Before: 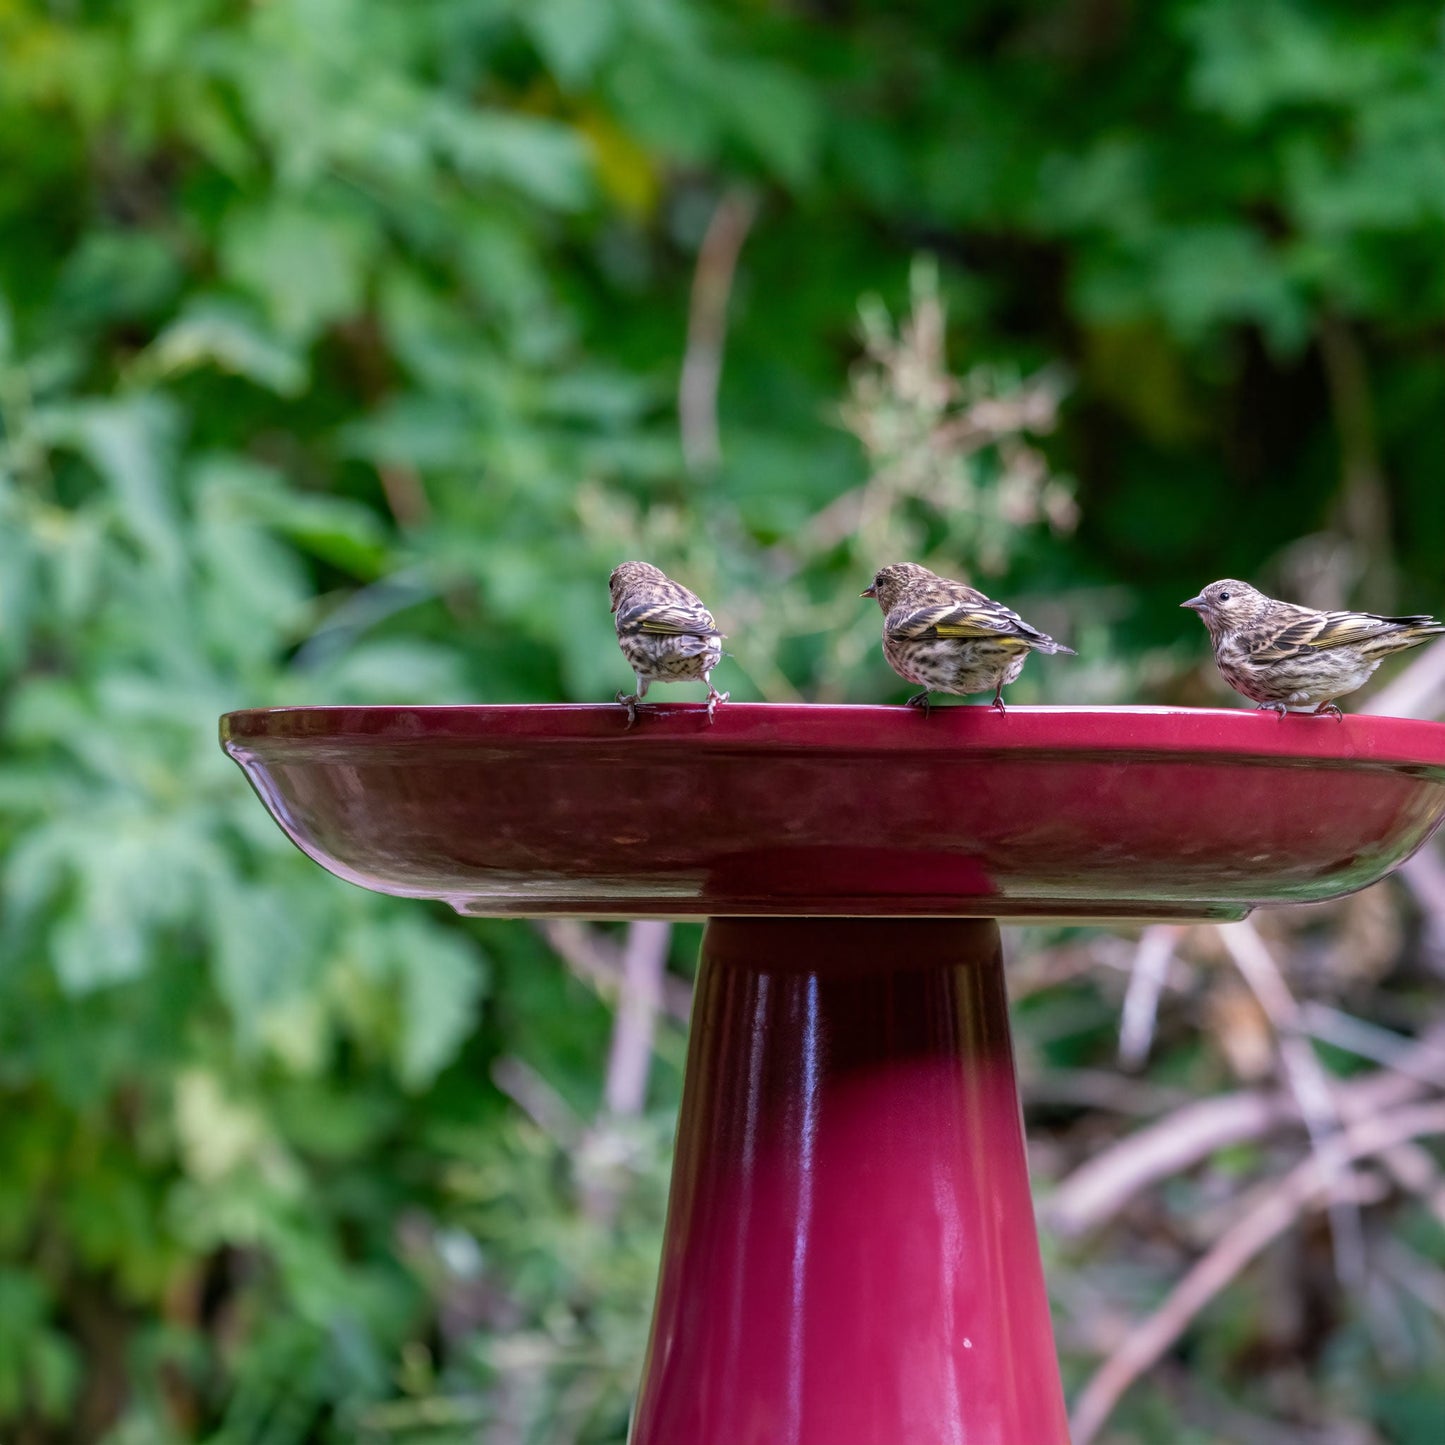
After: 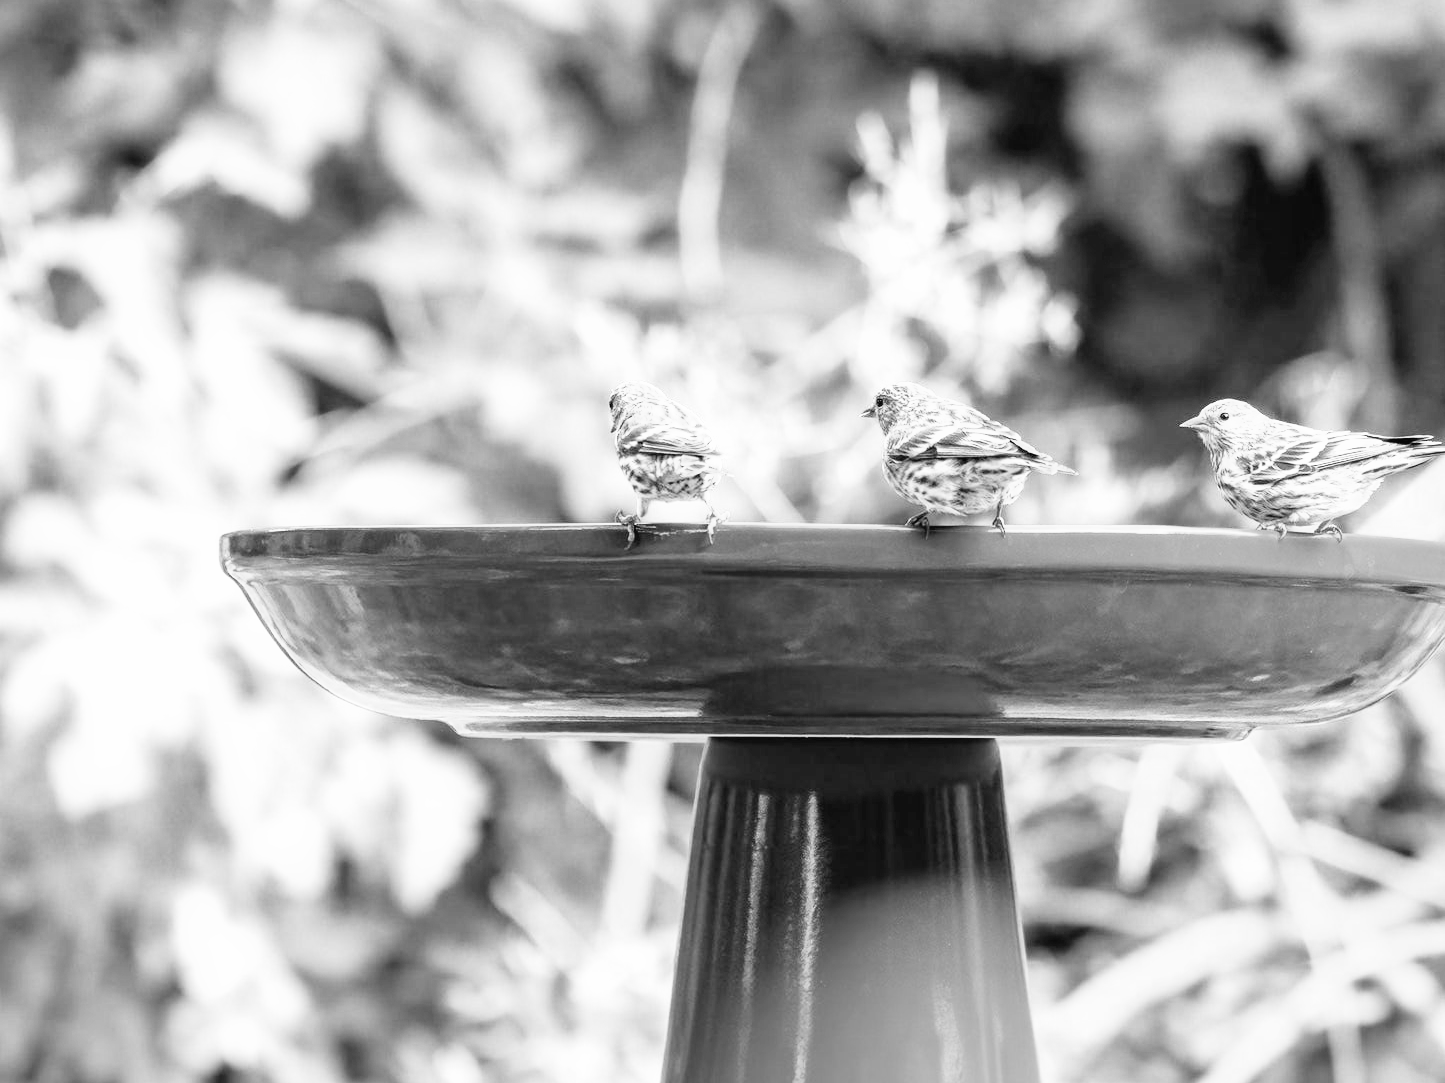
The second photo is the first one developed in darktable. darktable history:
crop and rotate: top 12.5%, bottom 12.5%
exposure: black level correction 0, exposure 1.1 EV, compensate exposure bias true, compensate highlight preservation false
tone curve: curves: ch0 [(0, 0) (0.003, 0.003) (0.011, 0.012) (0.025, 0.026) (0.044, 0.046) (0.069, 0.072) (0.1, 0.104) (0.136, 0.141) (0.177, 0.185) (0.224, 0.234) (0.277, 0.289) (0.335, 0.349) (0.399, 0.415) (0.468, 0.488) (0.543, 0.566) (0.623, 0.649) (0.709, 0.739) (0.801, 0.834) (0.898, 0.923) (1, 1)], preserve colors none
velvia: on, module defaults
filmic rgb: middle gray luminance 9.23%, black relative exposure -10.55 EV, white relative exposure 3.45 EV, threshold 6 EV, target black luminance 0%, hardness 5.98, latitude 59.69%, contrast 1.087, highlights saturation mix 5%, shadows ↔ highlights balance 29.23%, add noise in highlights 0, color science v3 (2019), use custom middle-gray values true, iterations of high-quality reconstruction 0, contrast in highlights soft, enable highlight reconstruction true
monochrome: on, module defaults
color correction: highlights a* -1.43, highlights b* 10.12, shadows a* 0.395, shadows b* 19.35
